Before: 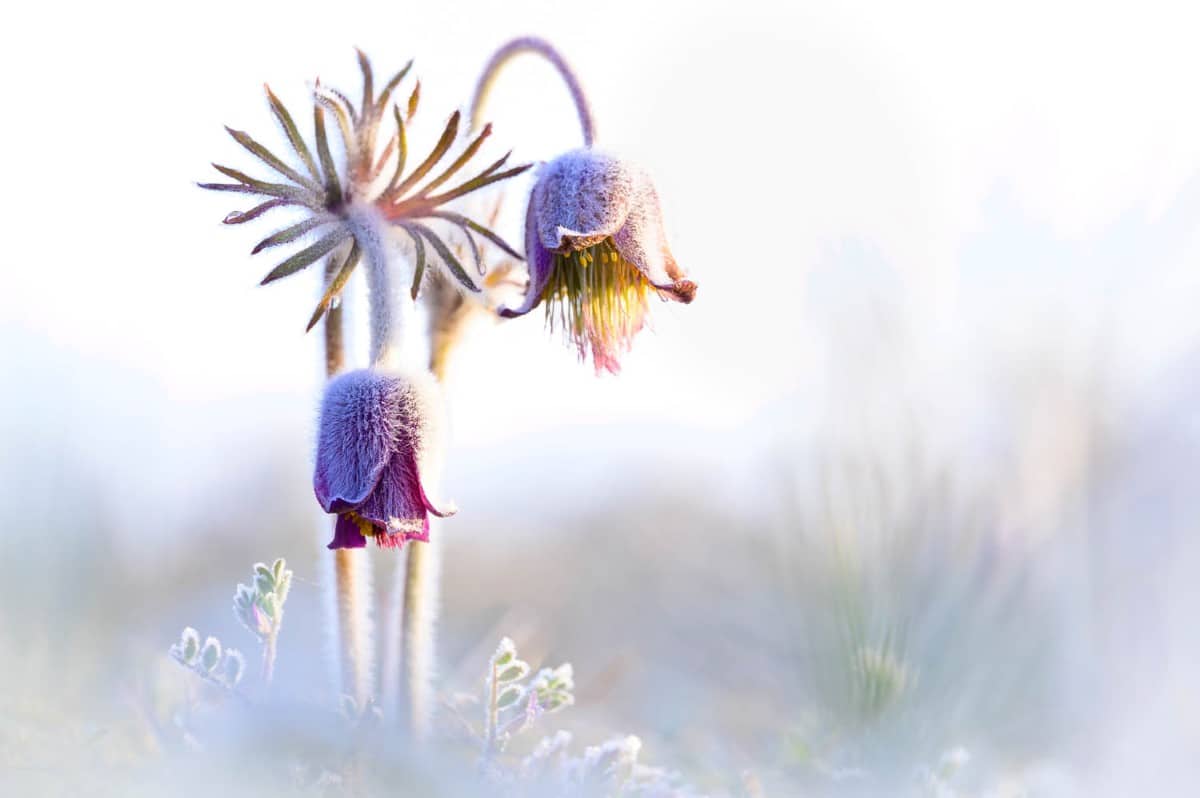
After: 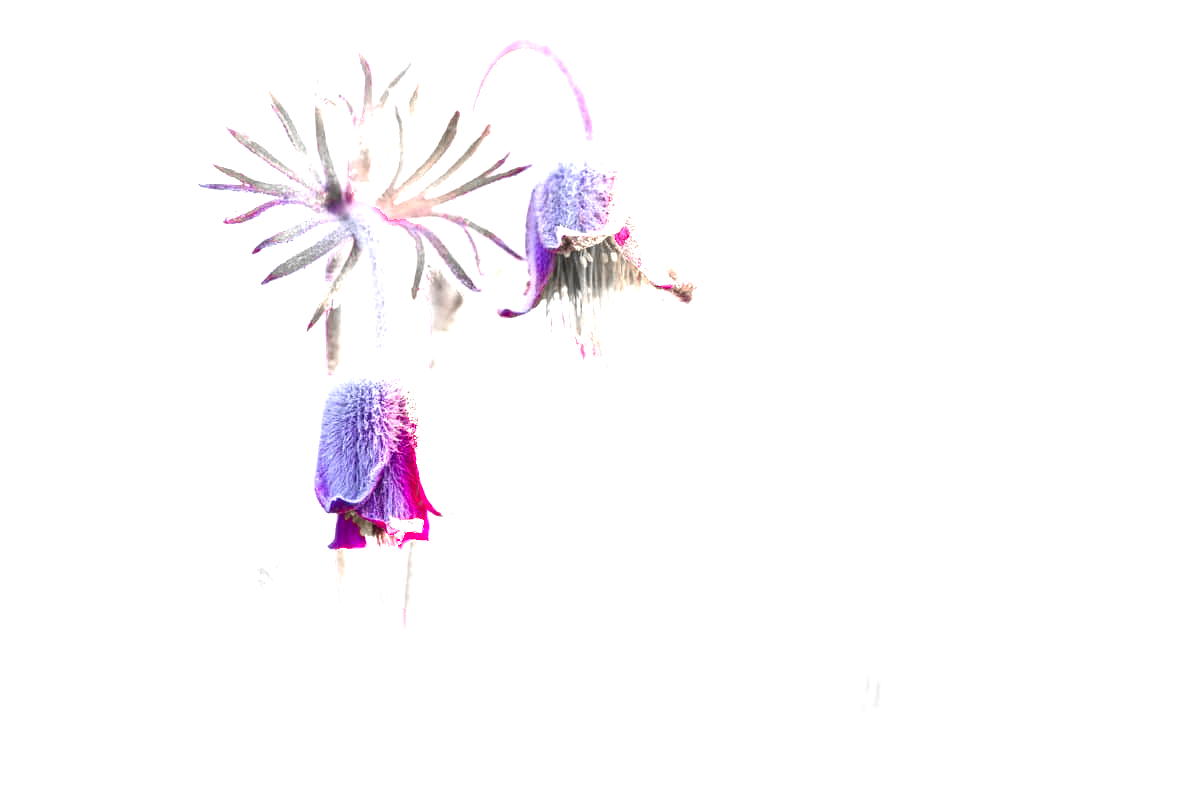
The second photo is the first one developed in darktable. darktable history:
exposure: black level correction 0, exposure 1.493 EV, compensate highlight preservation false
color zones: curves: ch0 [(0, 0.278) (0.143, 0.5) (0.286, 0.5) (0.429, 0.5) (0.571, 0.5) (0.714, 0.5) (0.857, 0.5) (1, 0.5)]; ch1 [(0, 1) (0.143, 0.165) (0.286, 0) (0.429, 0) (0.571, 0) (0.714, 0) (0.857, 0.5) (1, 0.5)]; ch2 [(0, 0.508) (0.143, 0.5) (0.286, 0.5) (0.429, 0.5) (0.571, 0.5) (0.714, 0.5) (0.857, 0.5) (1, 0.5)]
color correction: highlights a* 0.229, highlights b* 2.69, shadows a* -0.774, shadows b* -4.5
tone equalizer: -7 EV 0.122 EV, edges refinement/feathering 500, mask exposure compensation -1.57 EV, preserve details no
